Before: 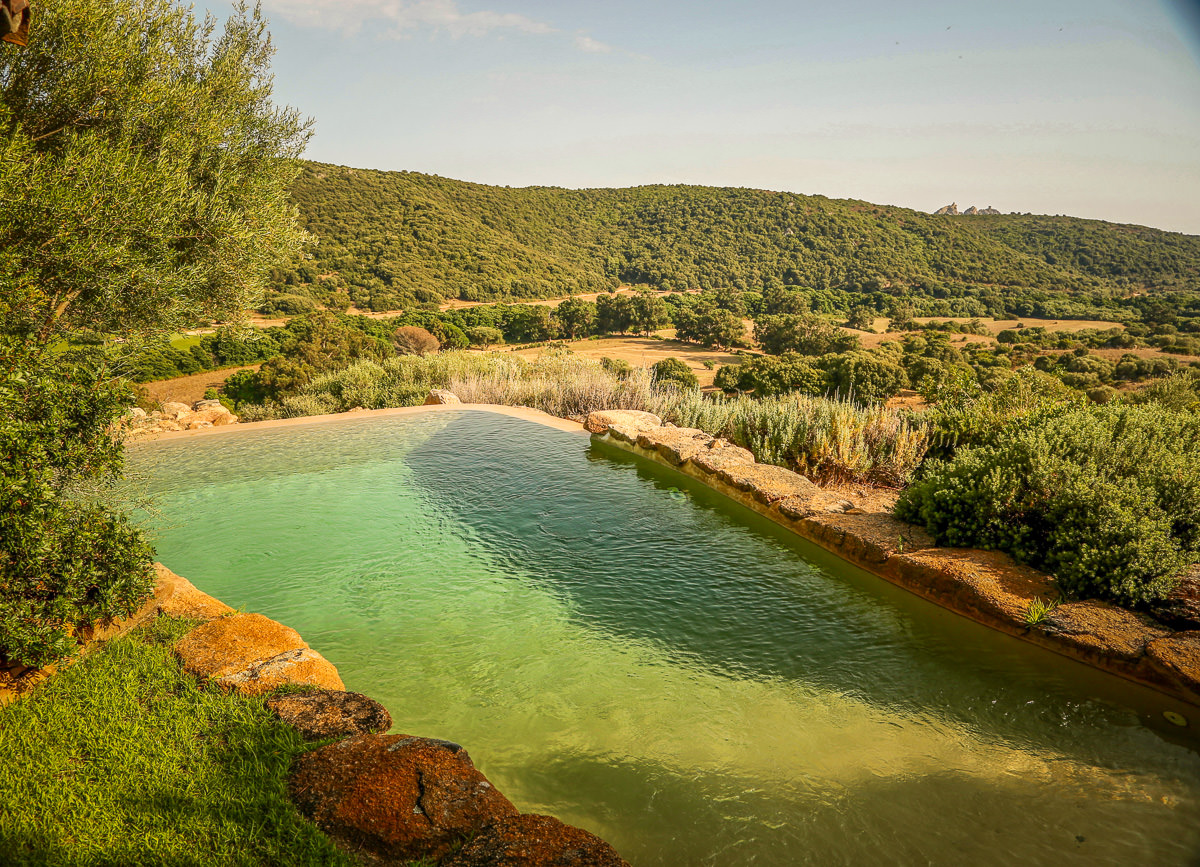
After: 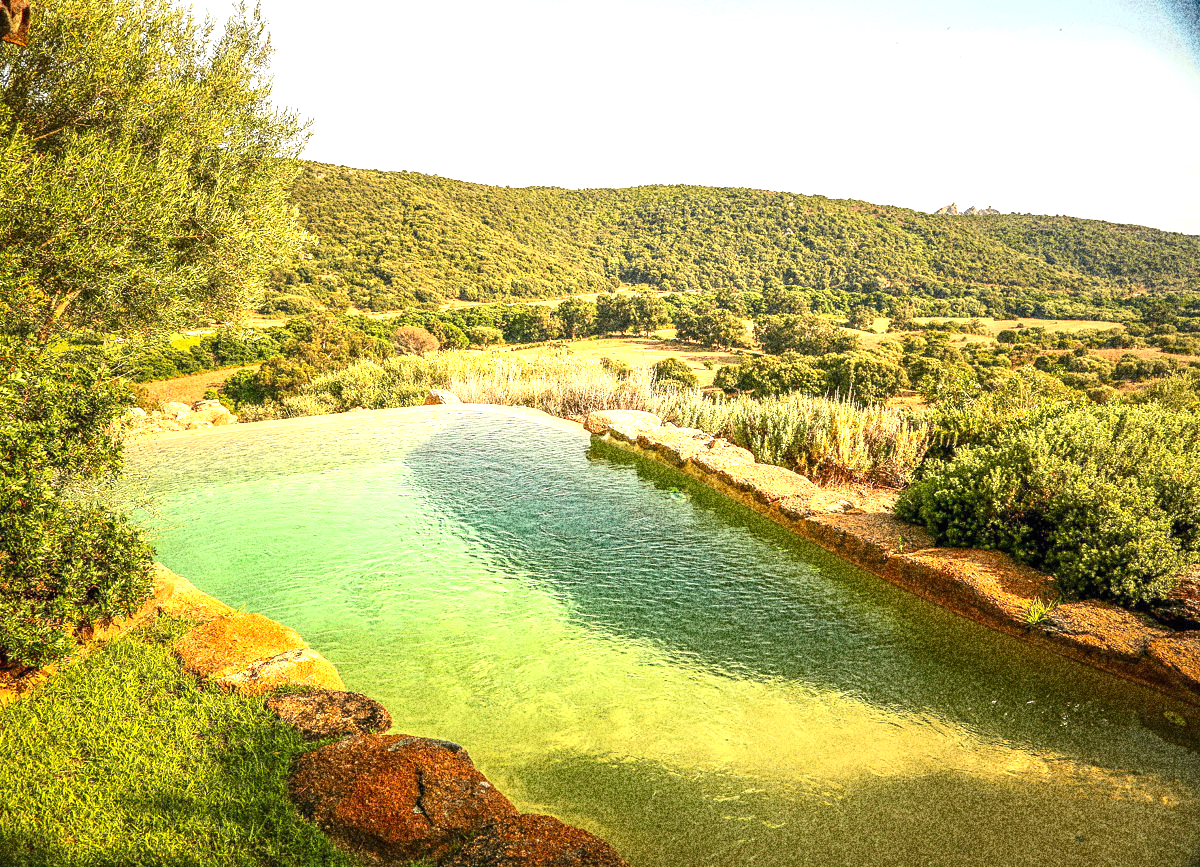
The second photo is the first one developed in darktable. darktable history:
exposure: black level correction 0, exposure 1.2 EV, compensate exposure bias true, compensate highlight preservation false
grain: coarseness 30.02 ISO, strength 100%
